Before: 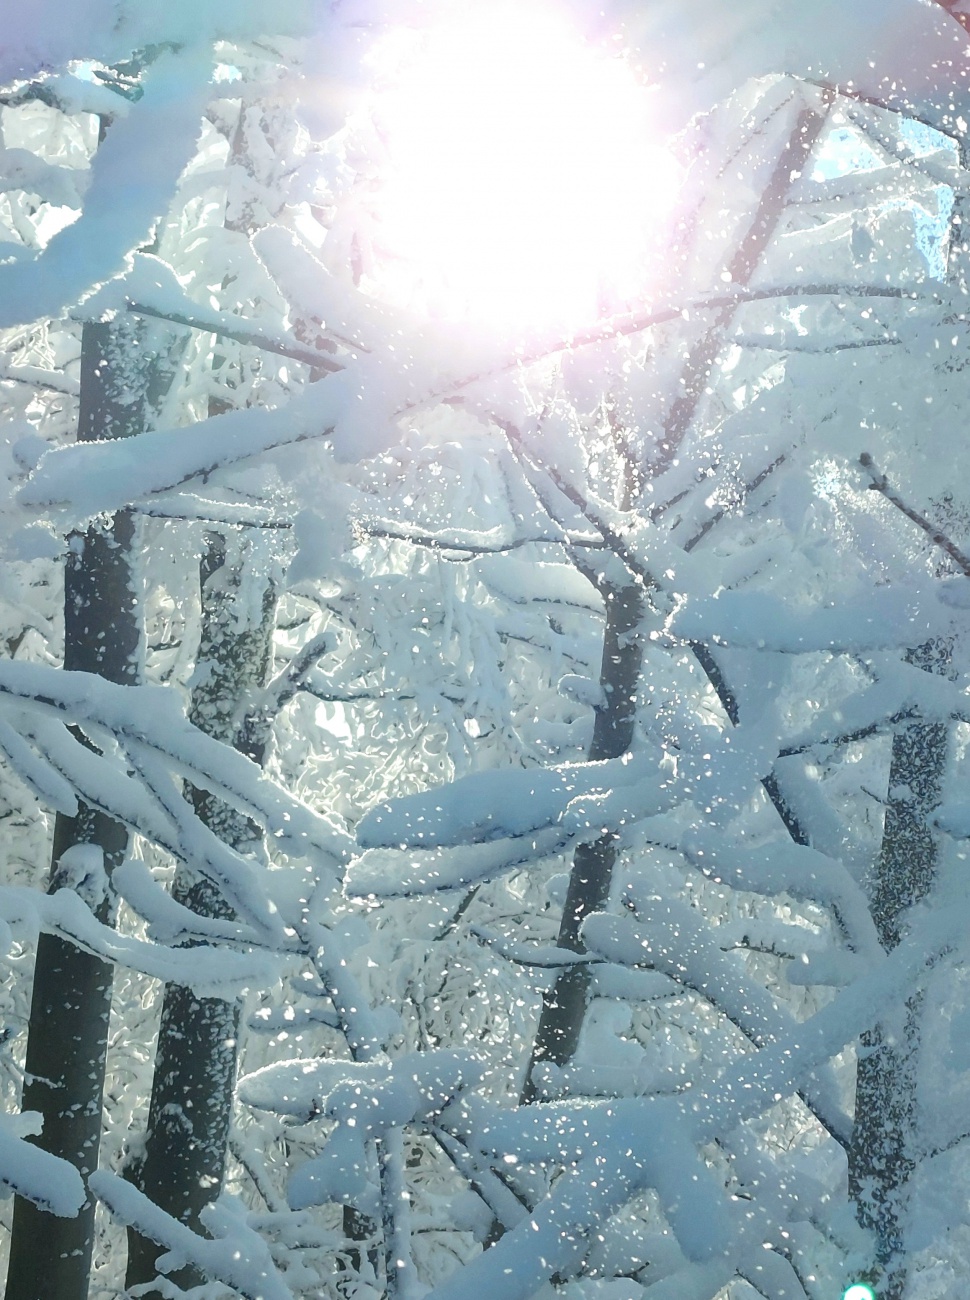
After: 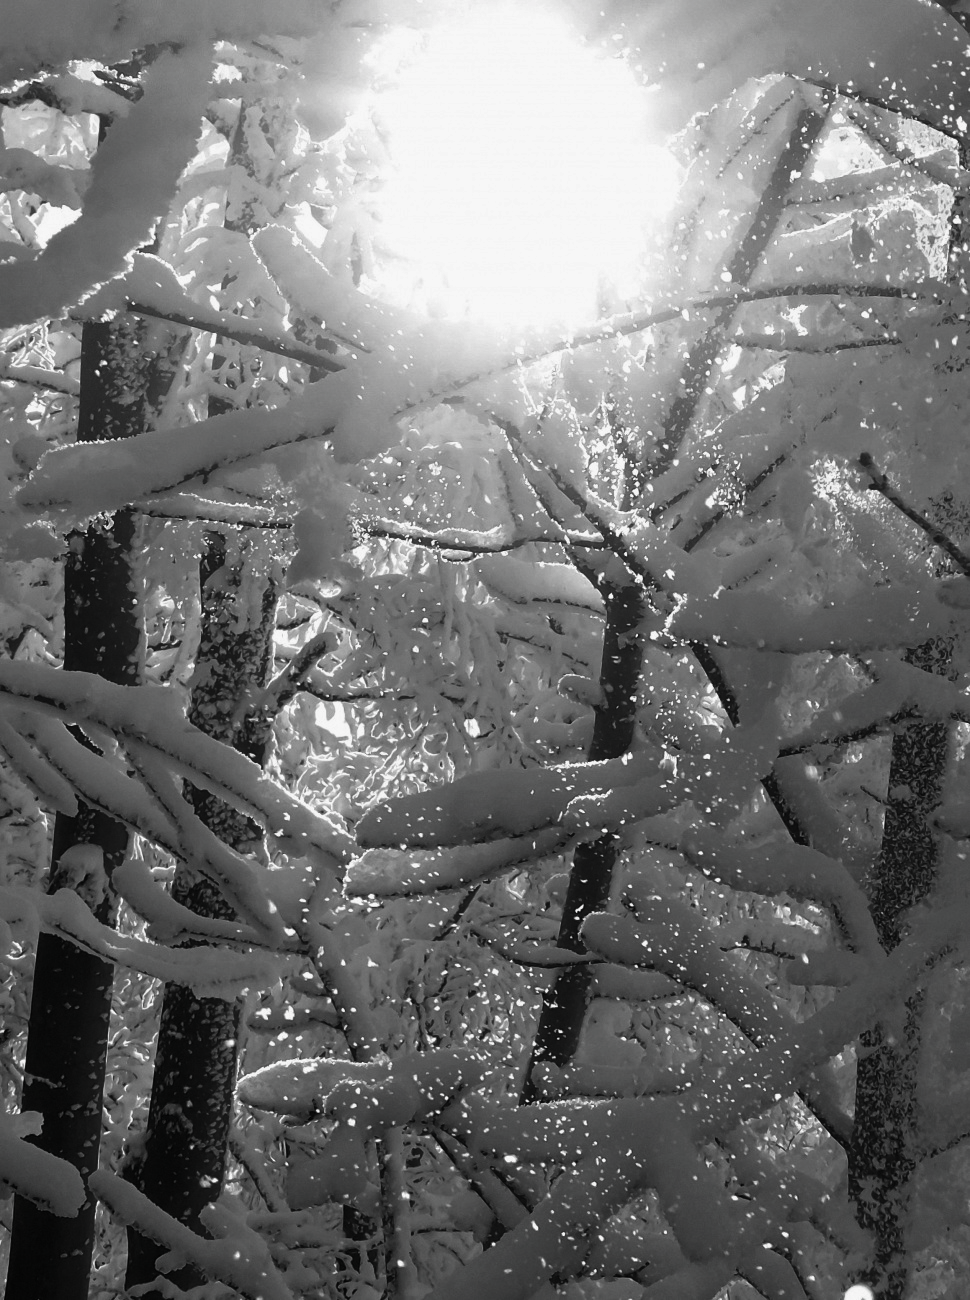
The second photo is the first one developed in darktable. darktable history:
contrast brightness saturation: contrast -0.026, brightness -0.607, saturation -0.986
